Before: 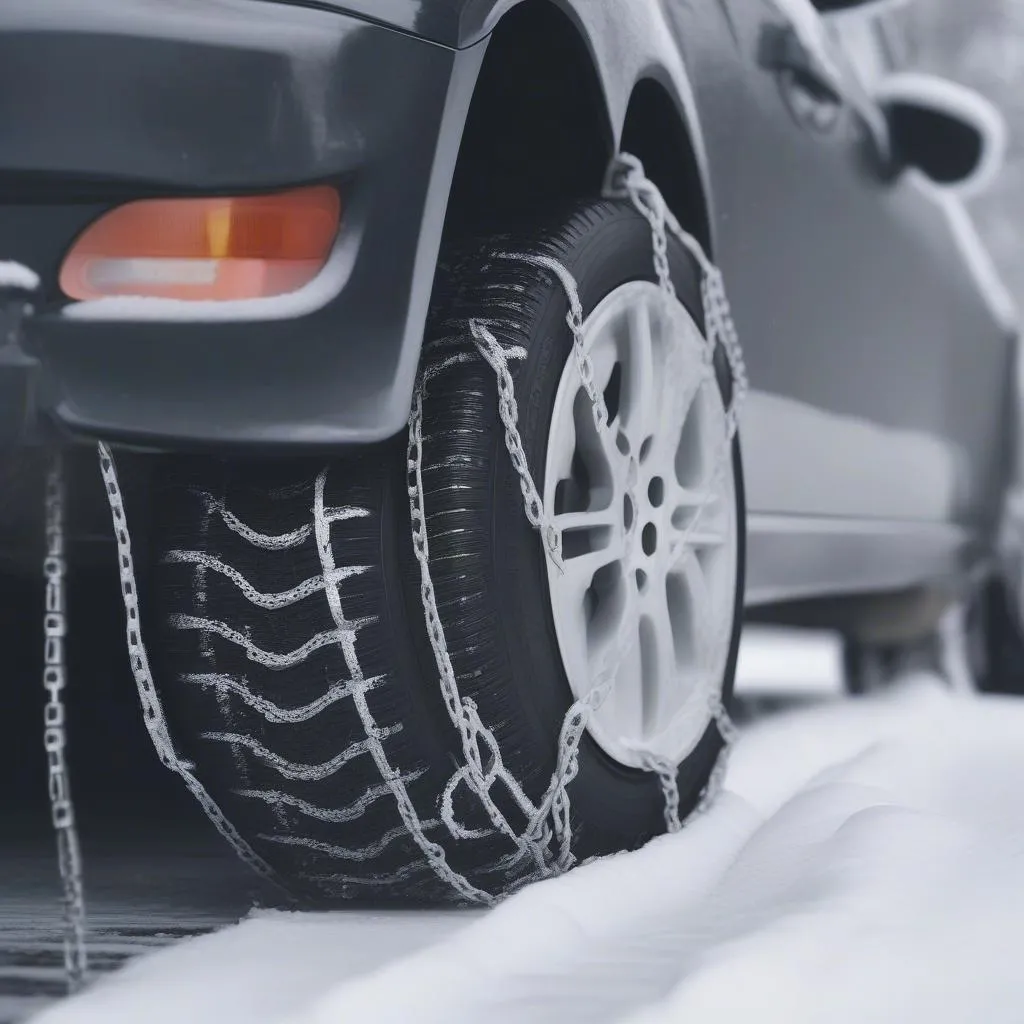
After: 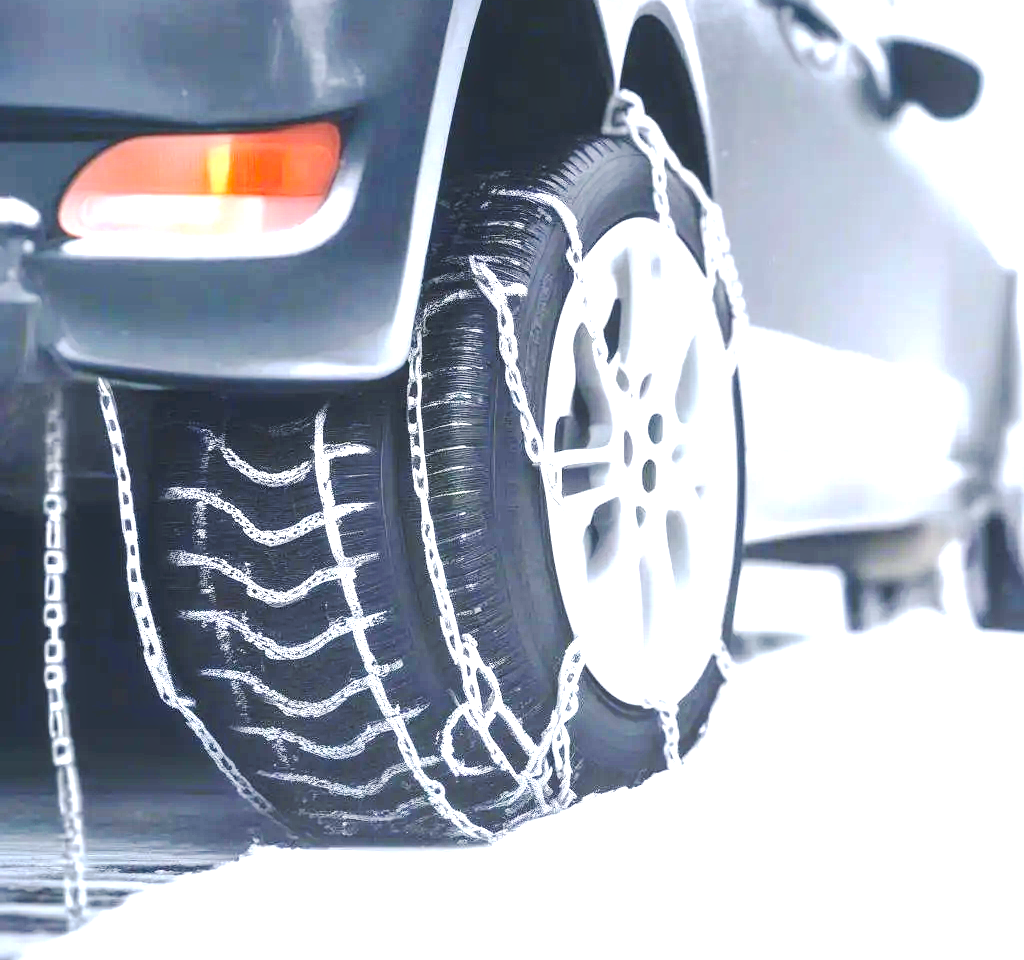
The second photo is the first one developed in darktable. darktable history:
crop and rotate: top 6.25%
local contrast: on, module defaults
exposure: exposure 2 EV, compensate highlight preservation false
tone curve: curves: ch0 [(0, 0) (0.003, 0.007) (0.011, 0.008) (0.025, 0.007) (0.044, 0.009) (0.069, 0.012) (0.1, 0.02) (0.136, 0.035) (0.177, 0.06) (0.224, 0.104) (0.277, 0.16) (0.335, 0.228) (0.399, 0.308) (0.468, 0.418) (0.543, 0.525) (0.623, 0.635) (0.709, 0.723) (0.801, 0.802) (0.898, 0.889) (1, 1)], preserve colors none
contrast brightness saturation: contrast 0.04, saturation 0.16
